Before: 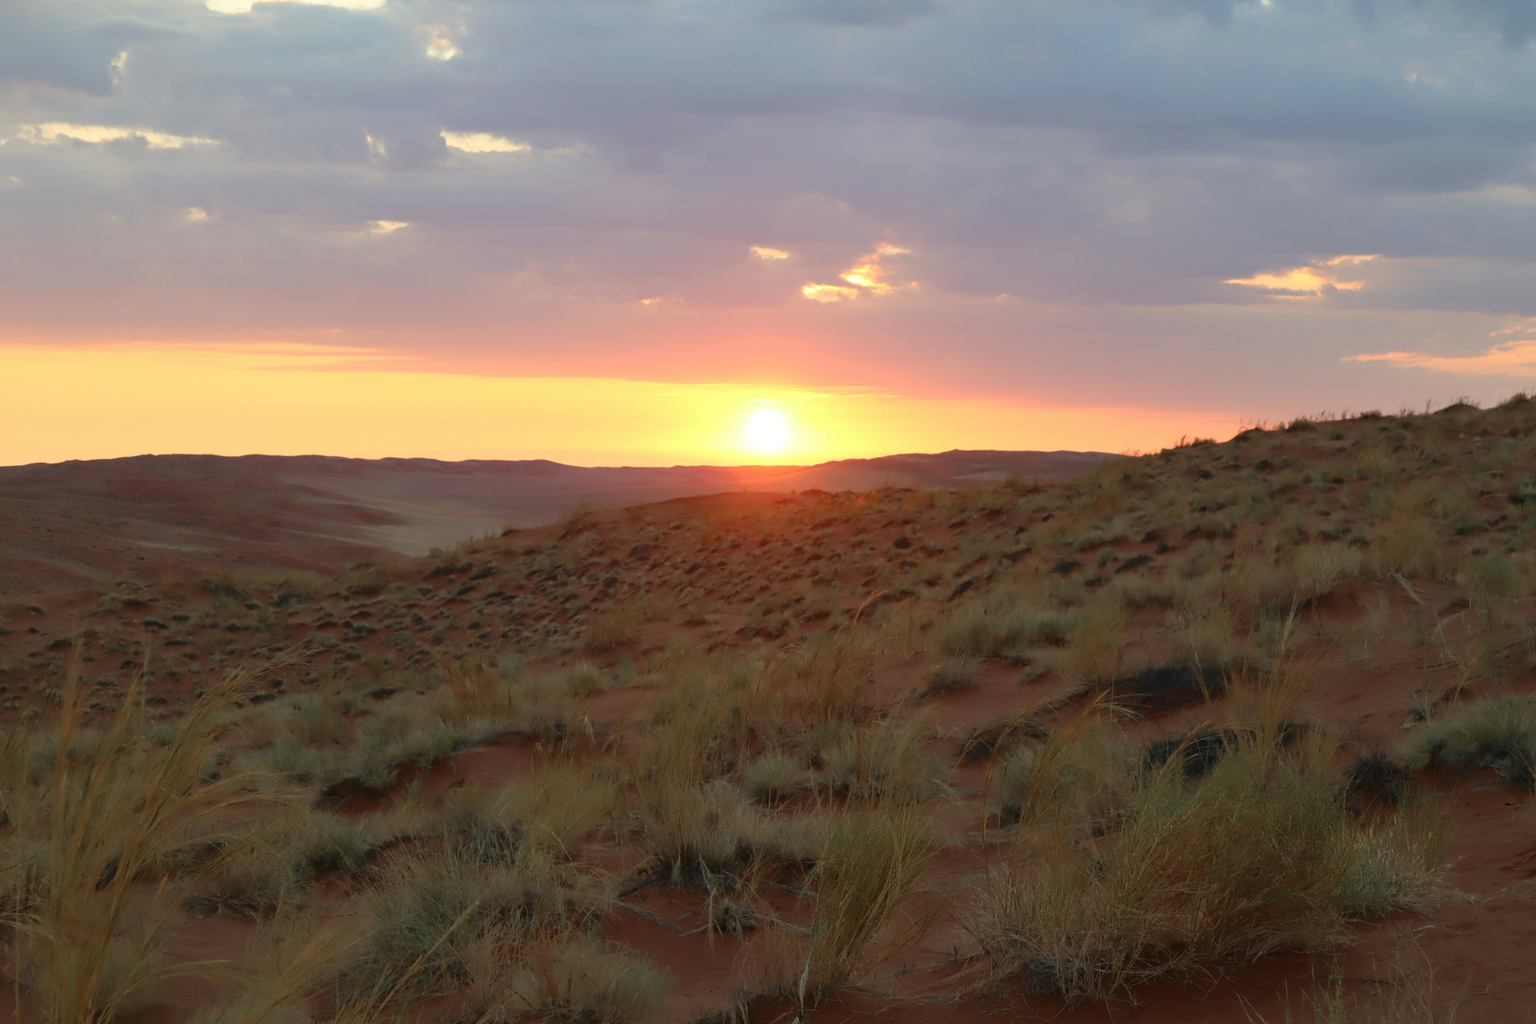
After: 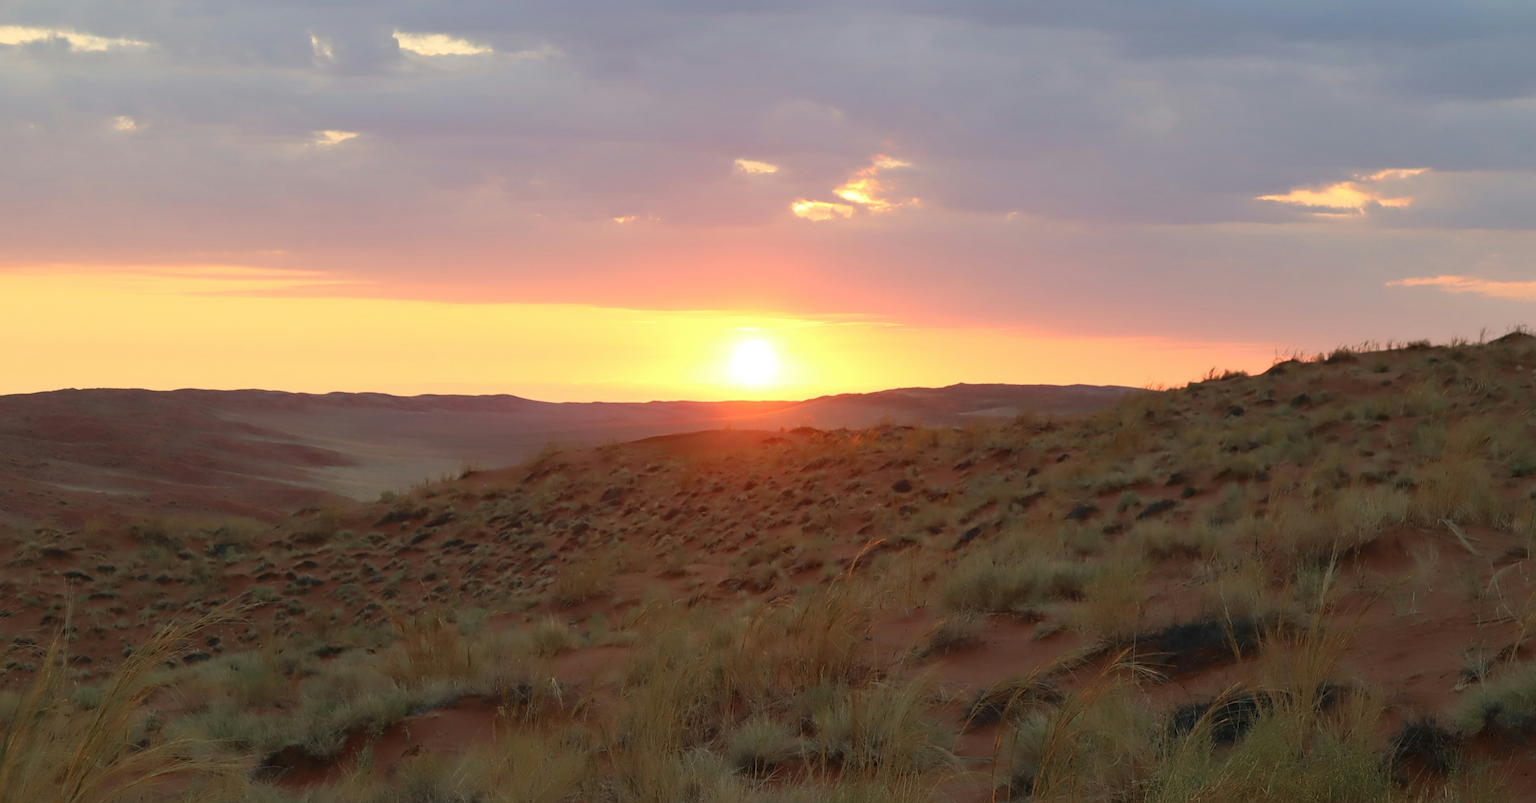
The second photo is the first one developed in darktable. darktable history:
crop: left 5.515%, top 10.005%, right 3.784%, bottom 18.85%
sharpen: on, module defaults
contrast equalizer: y [[0.5 ×6], [0.5 ×6], [0.5, 0.5, 0.501, 0.545, 0.707, 0.863], [0 ×6], [0 ×6]], mix 0.193
